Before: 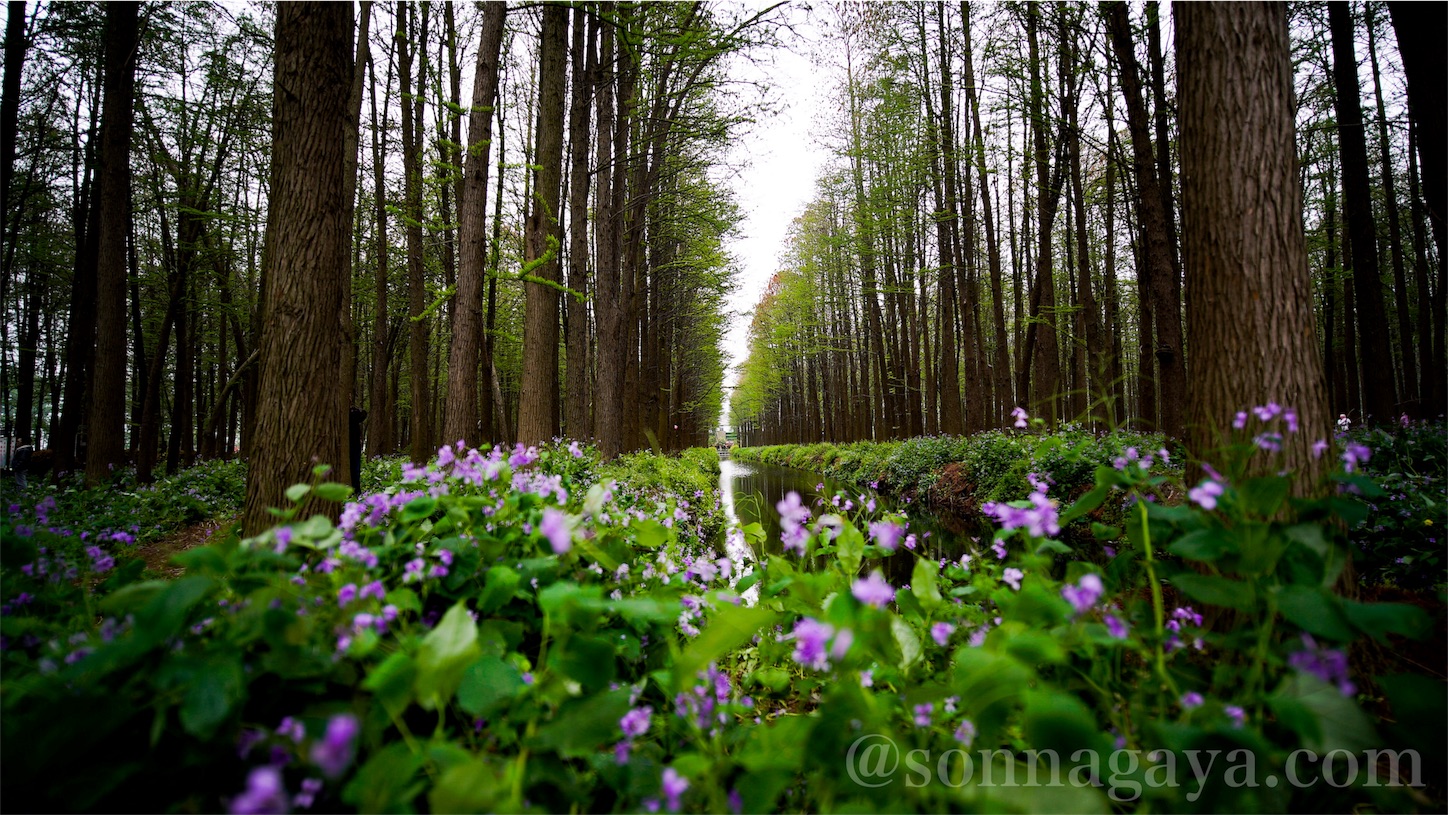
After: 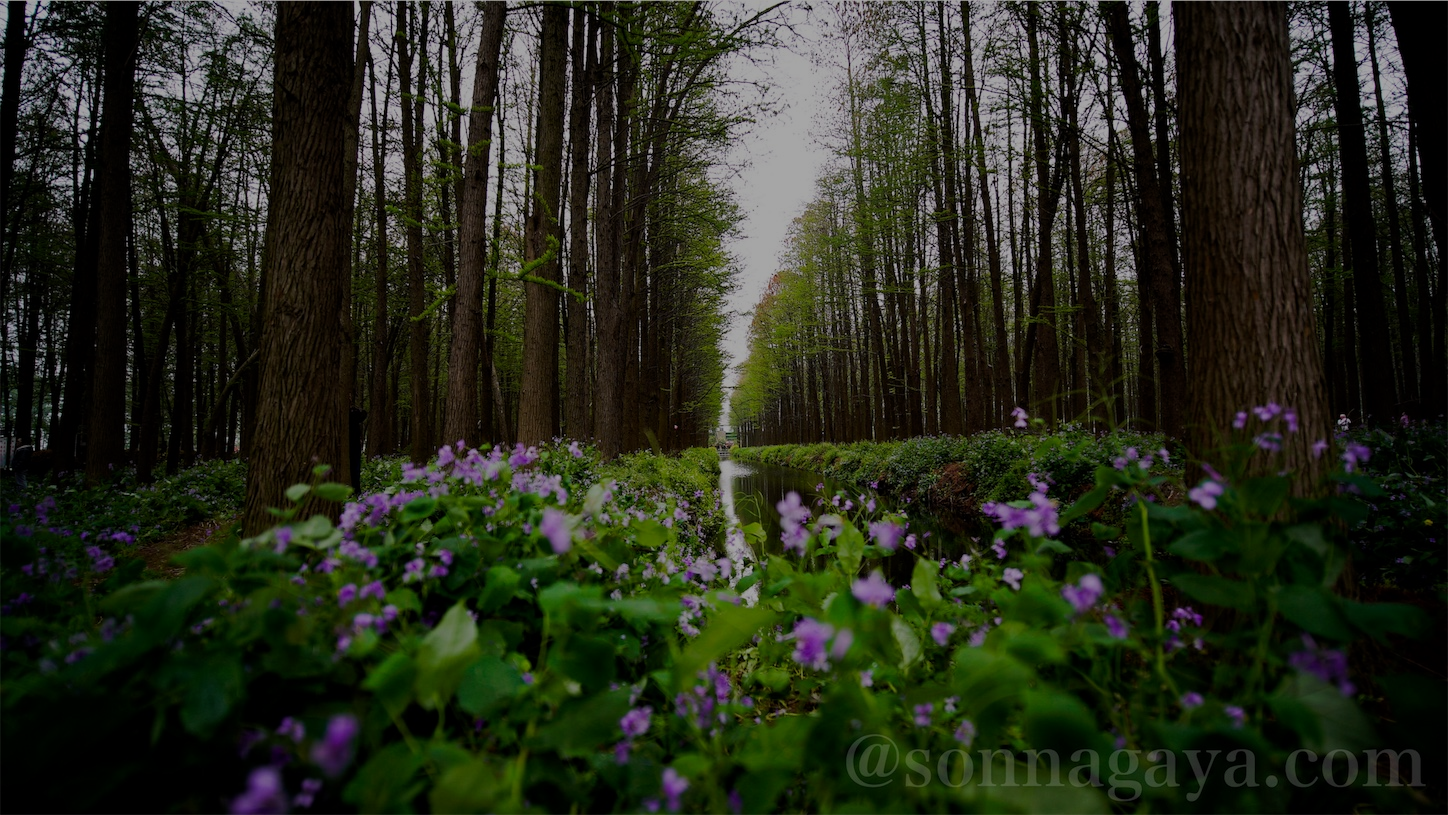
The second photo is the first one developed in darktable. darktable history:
exposure: exposure -1.397 EV, compensate exposure bias true, compensate highlight preservation false
